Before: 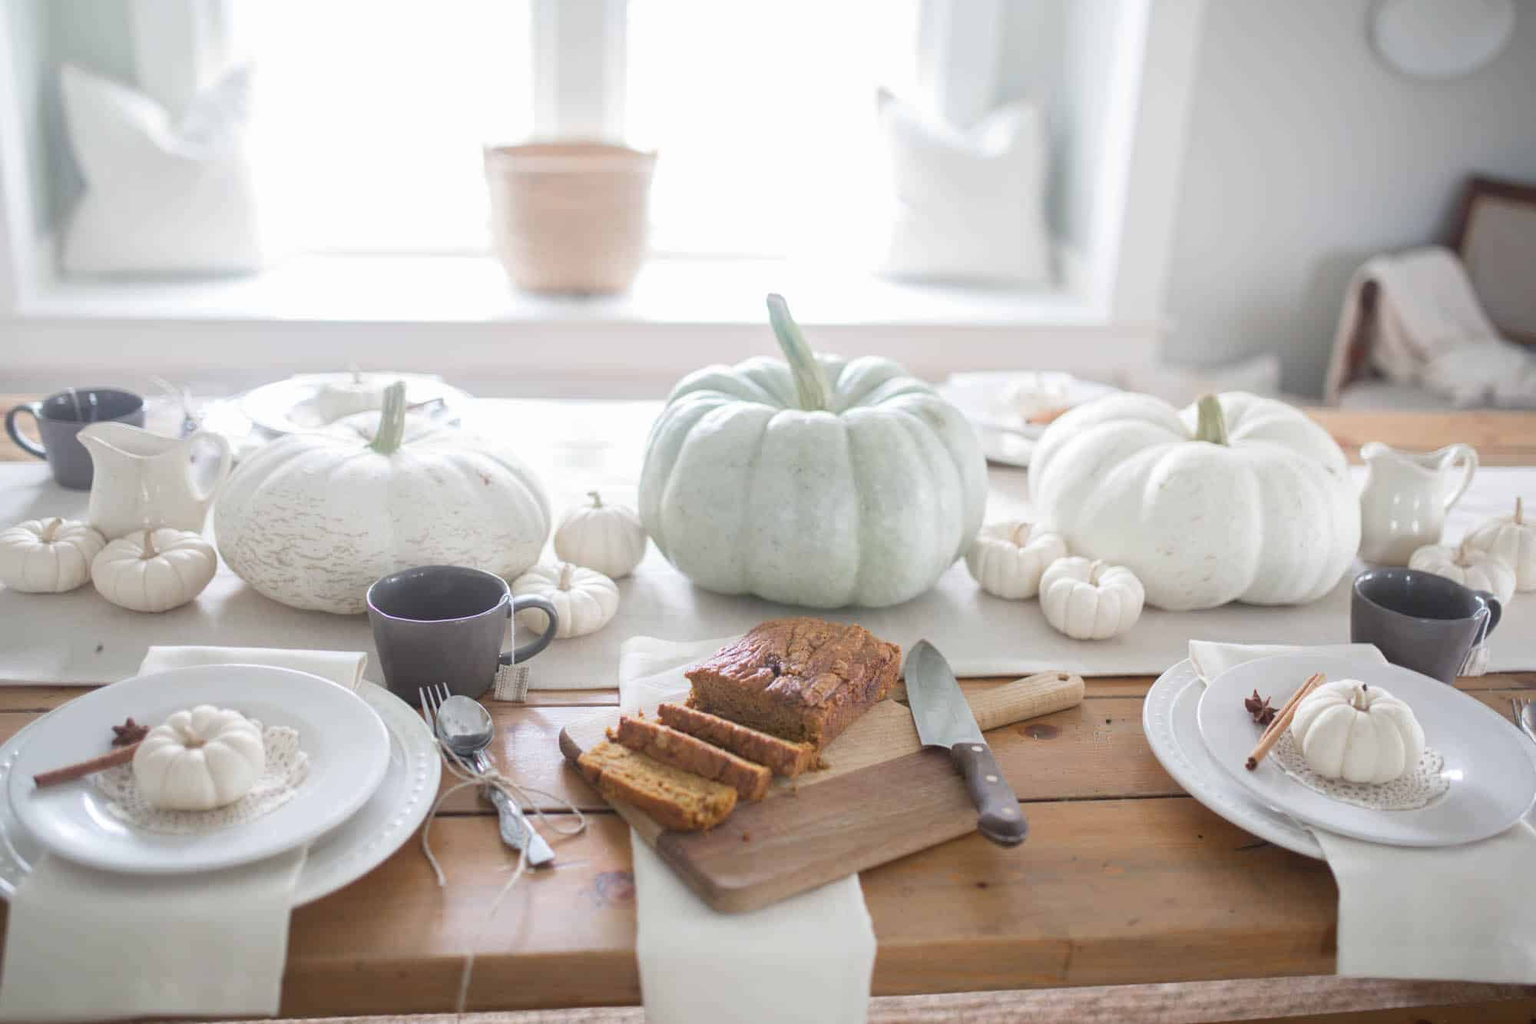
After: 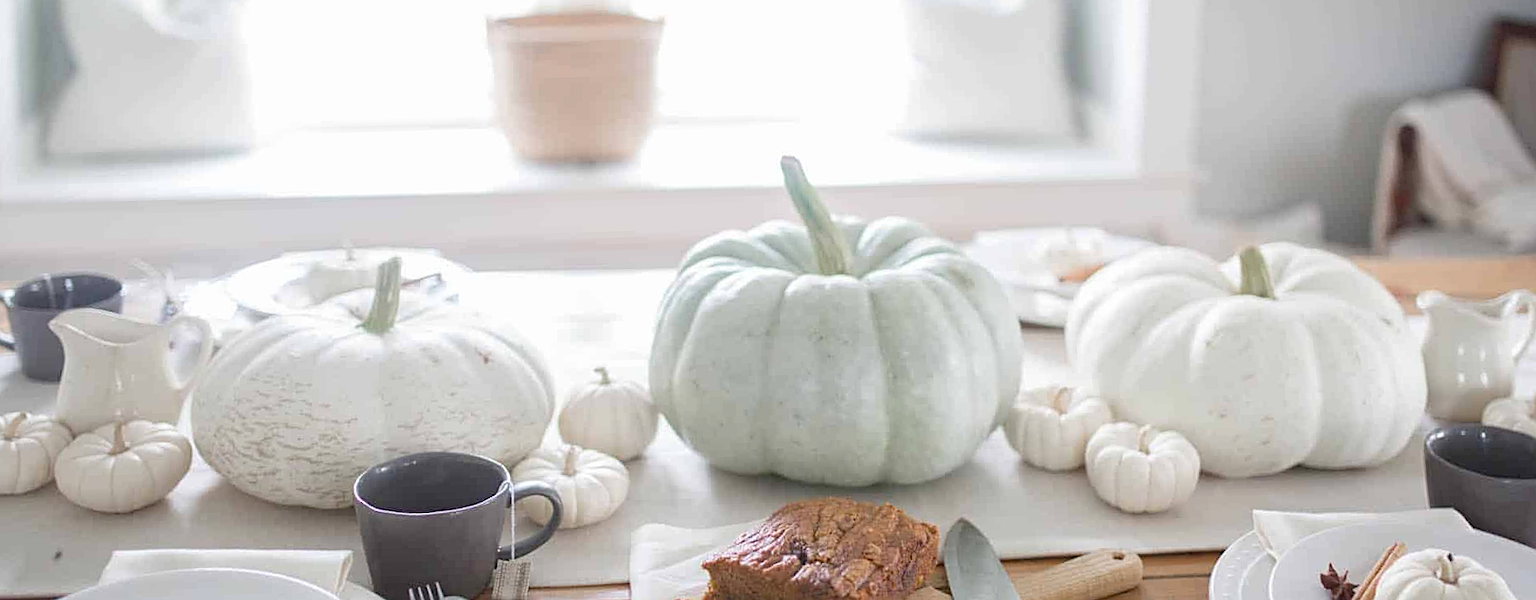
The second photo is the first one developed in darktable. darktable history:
sharpen: on, module defaults
crop and rotate: top 10.605%, bottom 33.274%
rotate and perspective: rotation -1.68°, lens shift (vertical) -0.146, crop left 0.049, crop right 0.912, crop top 0.032, crop bottom 0.96
haze removal: compatibility mode true, adaptive false
